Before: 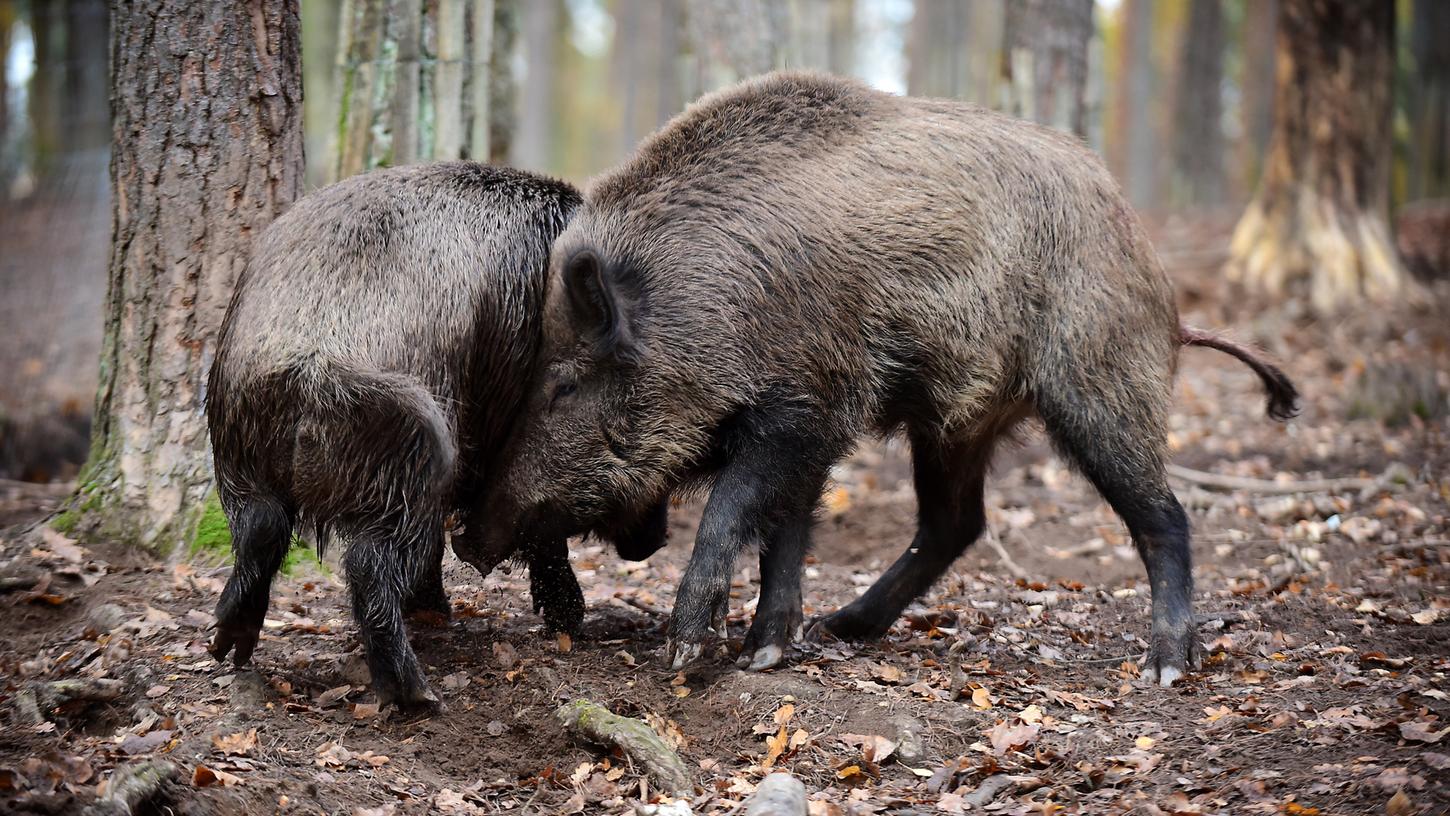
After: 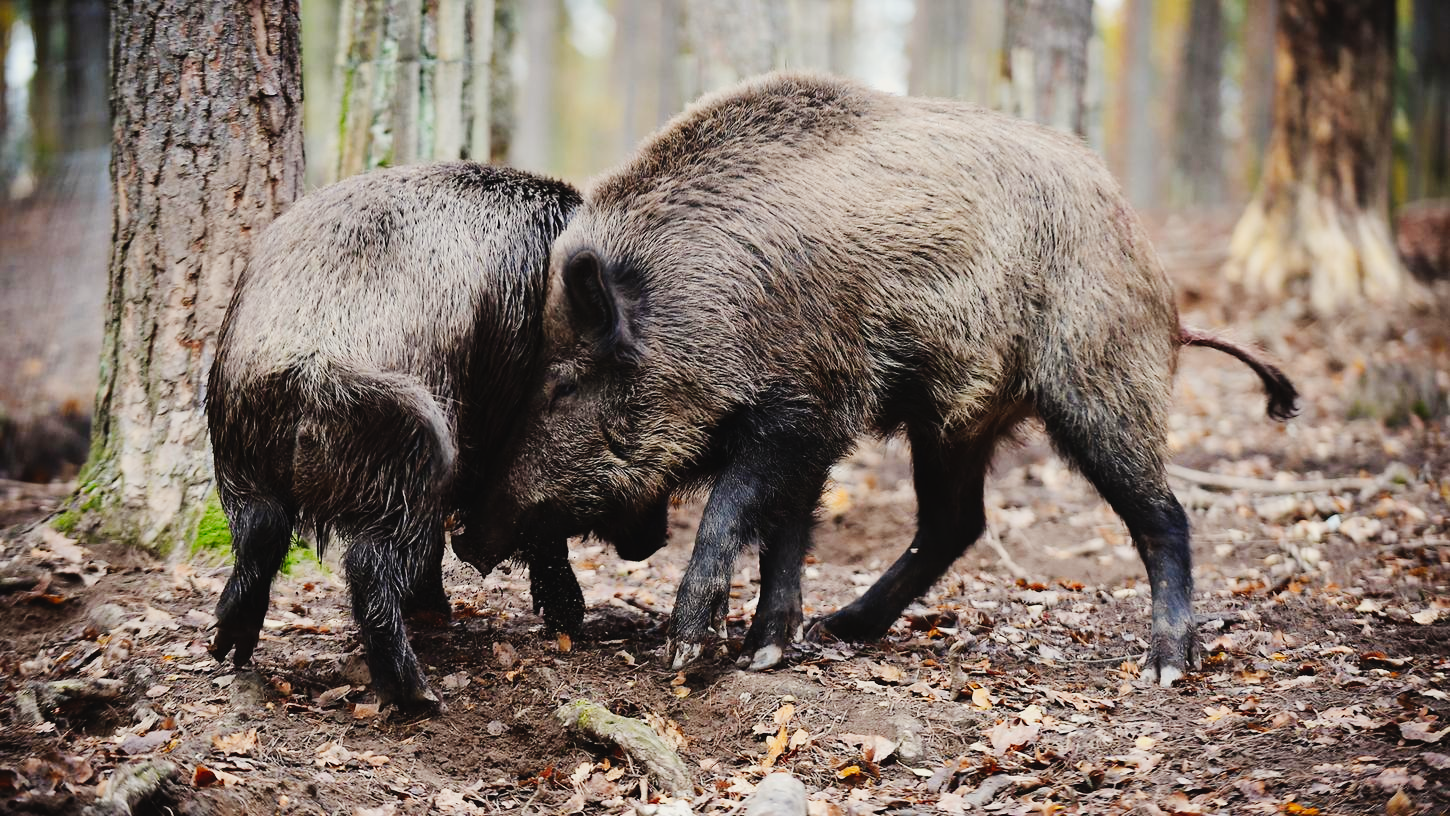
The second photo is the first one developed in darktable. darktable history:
color correction: highlights b* 2.92
tone curve: curves: ch0 [(0, 0.03) (0.113, 0.087) (0.207, 0.184) (0.515, 0.612) (0.712, 0.793) (1, 0.946)]; ch1 [(0, 0) (0.172, 0.123) (0.317, 0.279) (0.407, 0.401) (0.476, 0.482) (0.505, 0.499) (0.534, 0.534) (0.632, 0.645) (0.726, 0.745) (1, 1)]; ch2 [(0, 0) (0.411, 0.424) (0.505, 0.505) (0.521, 0.524) (0.541, 0.569) (0.65, 0.699) (1, 1)], preserve colors none
tone equalizer: mask exposure compensation -0.508 EV
